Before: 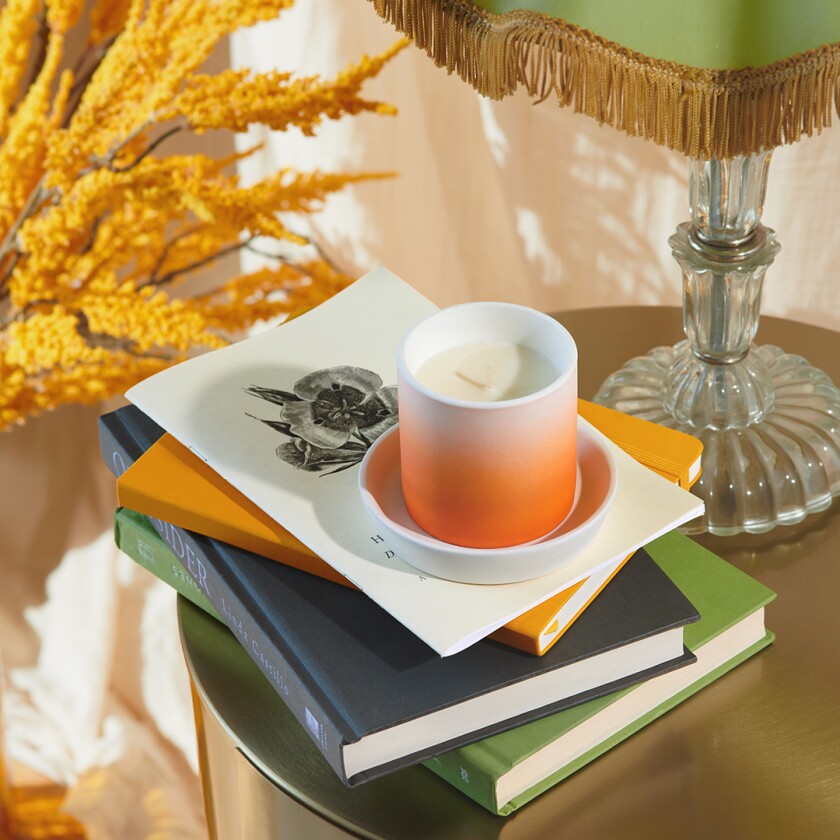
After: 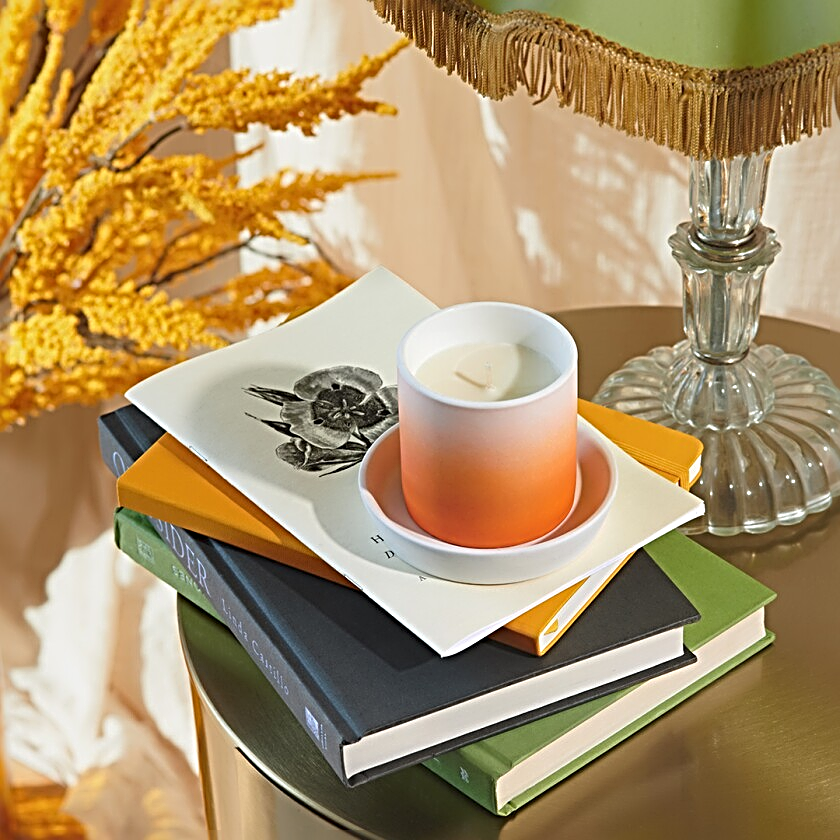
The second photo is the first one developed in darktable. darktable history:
sharpen: radius 3.735, amount 0.928
